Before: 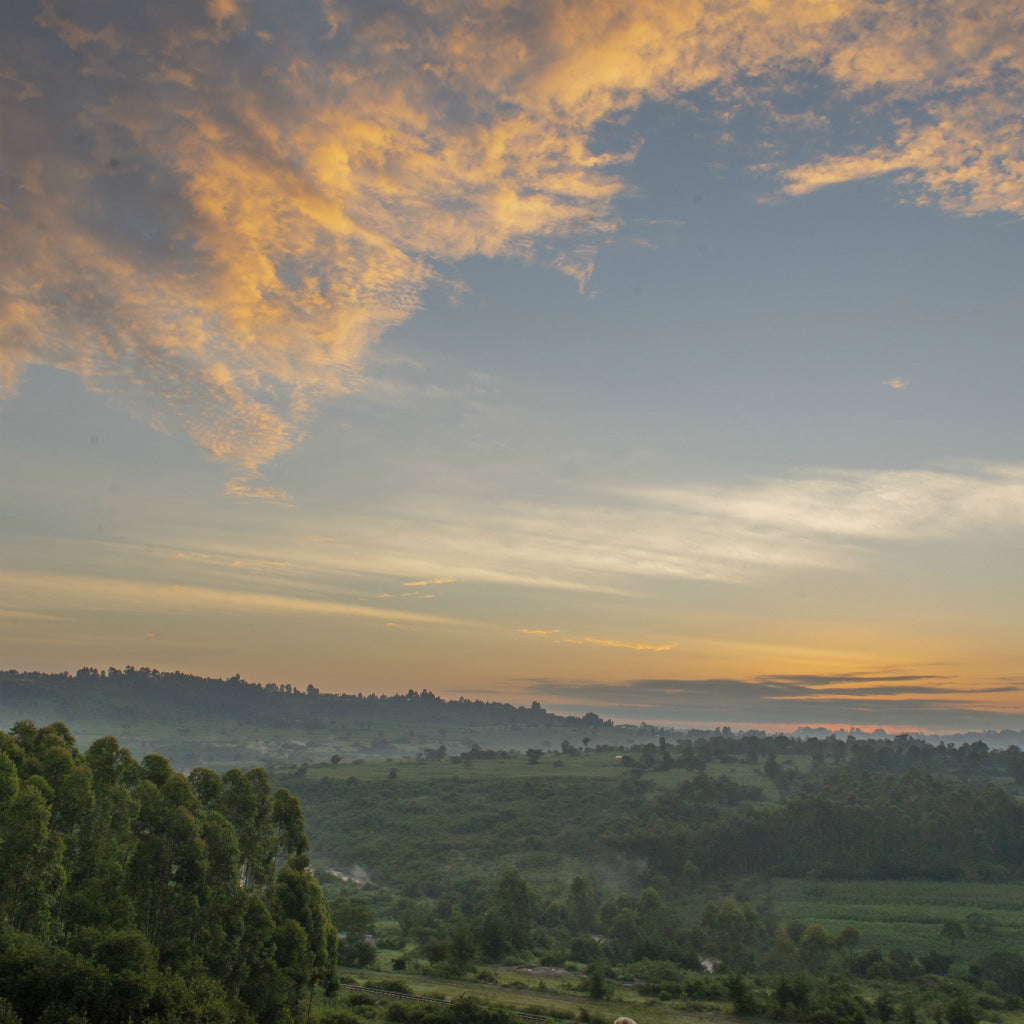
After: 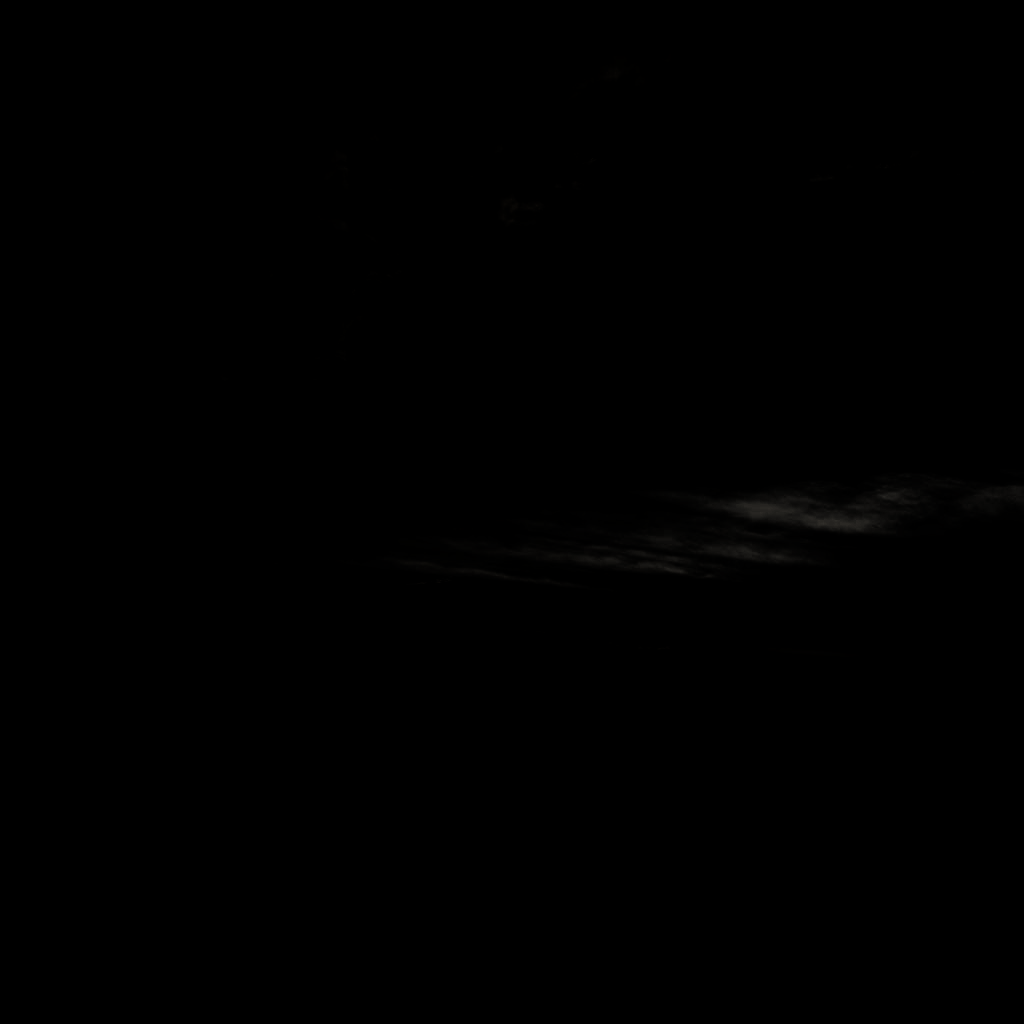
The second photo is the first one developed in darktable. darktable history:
levels: levels [0.721, 0.937, 0.997]
